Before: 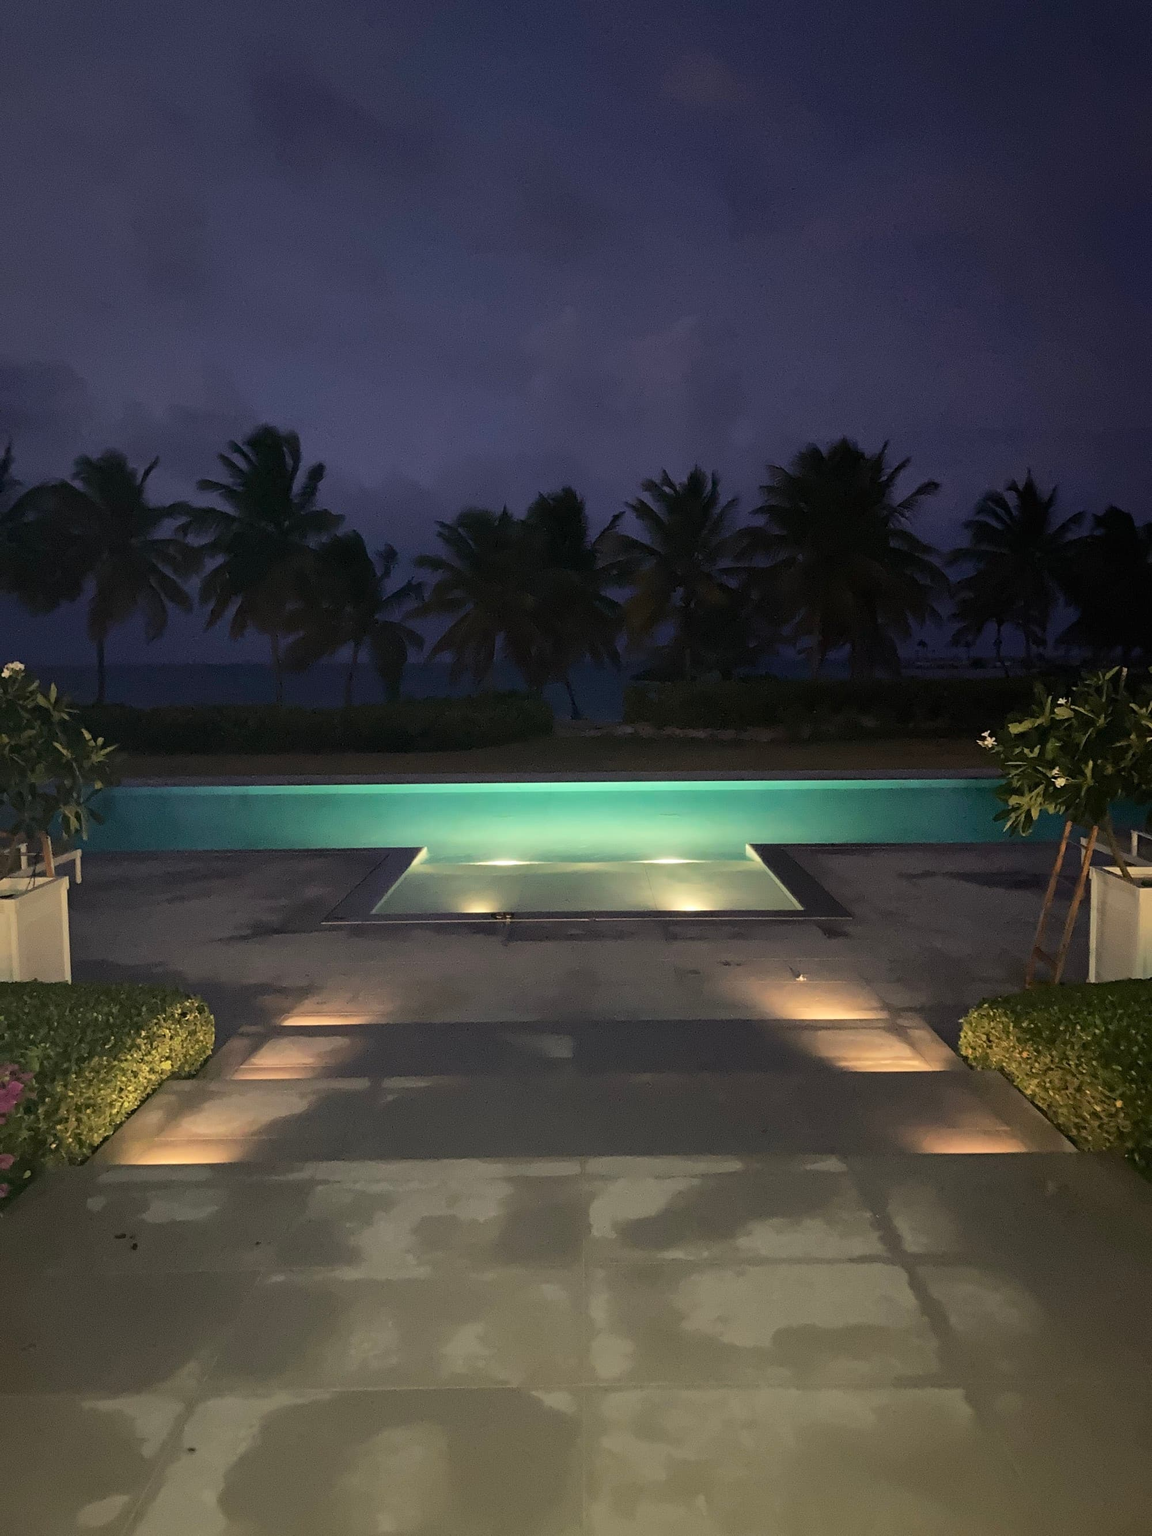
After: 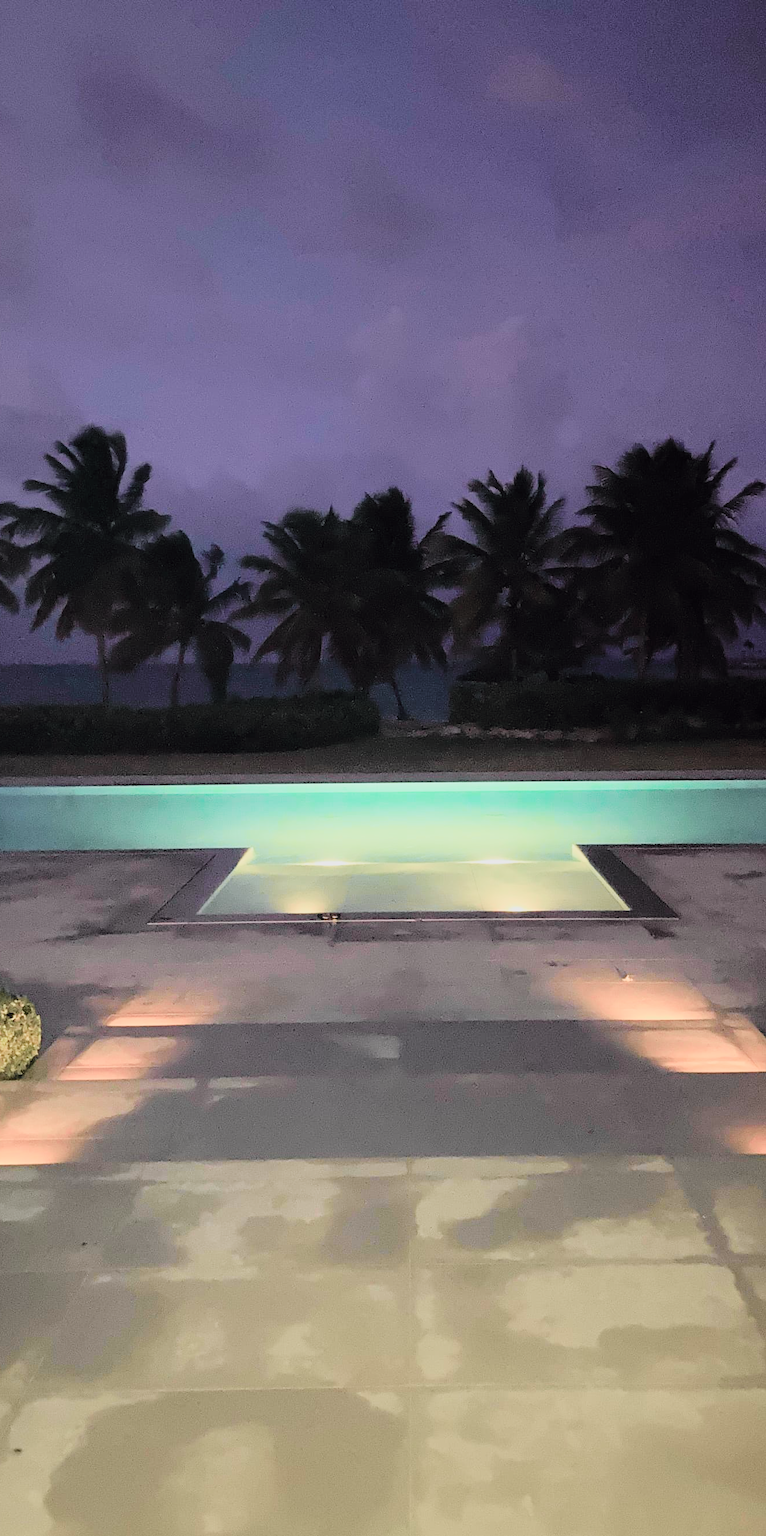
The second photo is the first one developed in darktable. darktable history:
exposure: black level correction 0, exposure 1.2 EV, compensate highlight preservation false
crop and rotate: left 15.111%, right 18.362%
filmic rgb: black relative exposure -6.05 EV, white relative exposure 6.96 EV, hardness 2.23, color science v5 (2021), contrast in shadows safe, contrast in highlights safe
tone curve: curves: ch0 [(0, 0.009) (0.105, 0.08) (0.195, 0.18) (0.283, 0.316) (0.384, 0.434) (0.485, 0.531) (0.638, 0.69) (0.81, 0.872) (1, 0.977)]; ch1 [(0, 0) (0.161, 0.092) (0.35, 0.33) (0.379, 0.401) (0.456, 0.469) (0.498, 0.502) (0.52, 0.536) (0.586, 0.617) (0.635, 0.655) (1, 1)]; ch2 [(0, 0) (0.371, 0.362) (0.437, 0.437) (0.483, 0.484) (0.53, 0.515) (0.56, 0.571) (0.622, 0.606) (1, 1)], color space Lab, independent channels, preserve colors none
